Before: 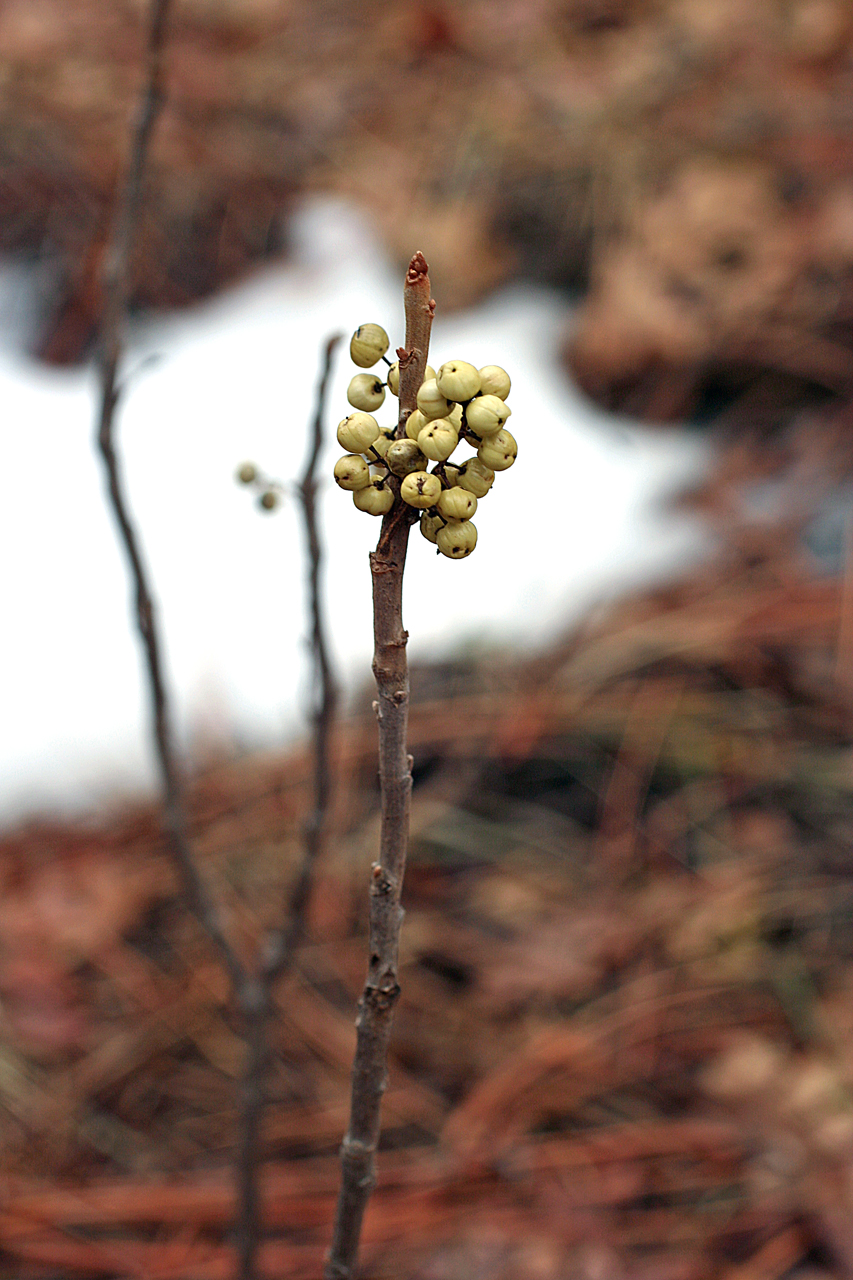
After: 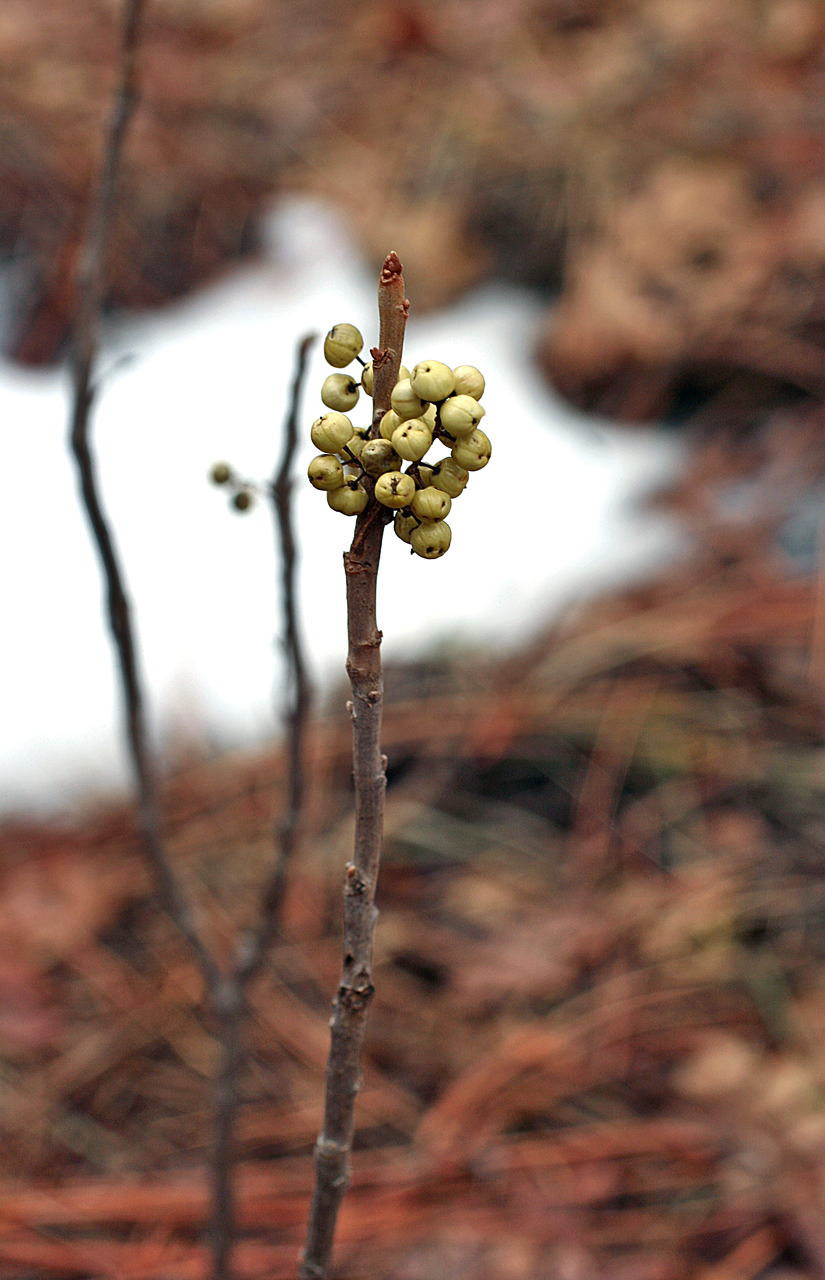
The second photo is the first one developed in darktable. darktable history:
crop and rotate: left 3.238%
shadows and highlights: soften with gaussian
